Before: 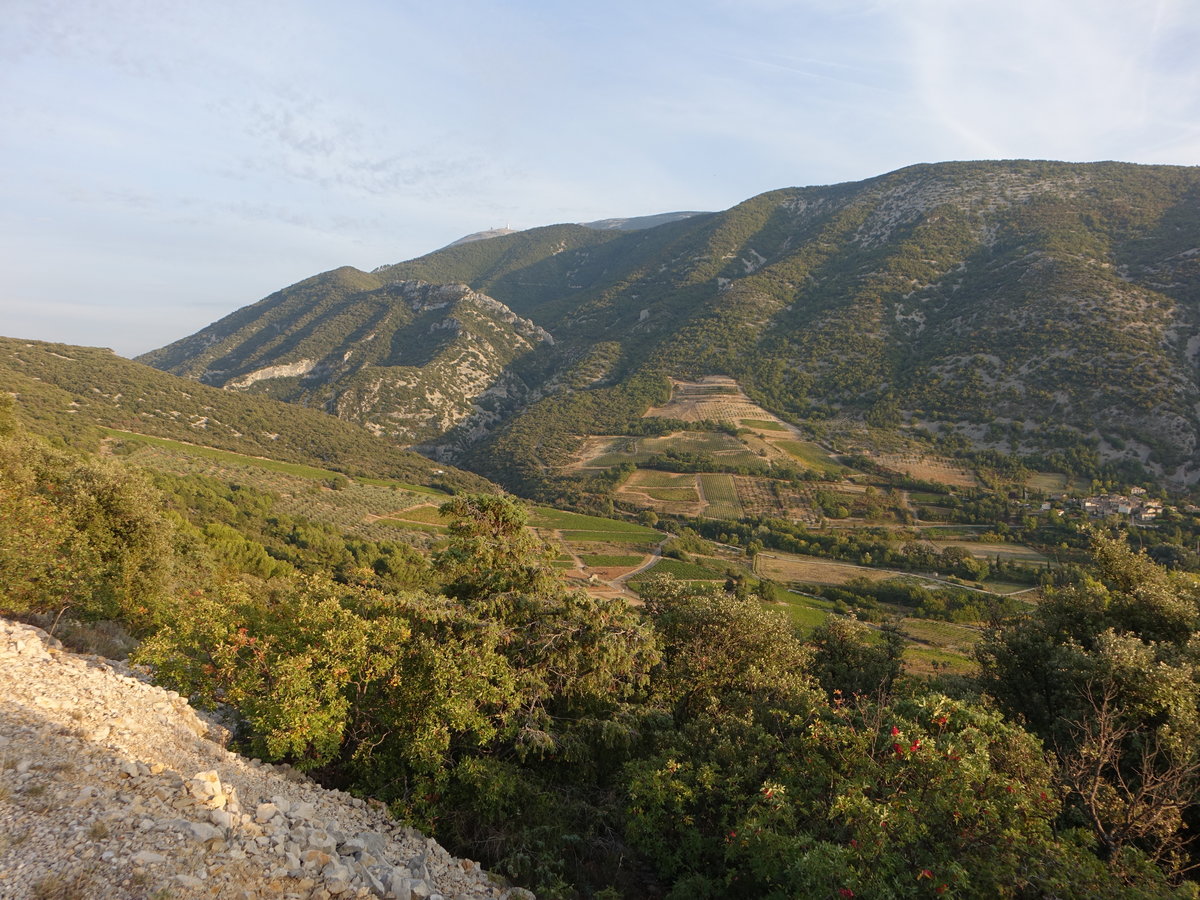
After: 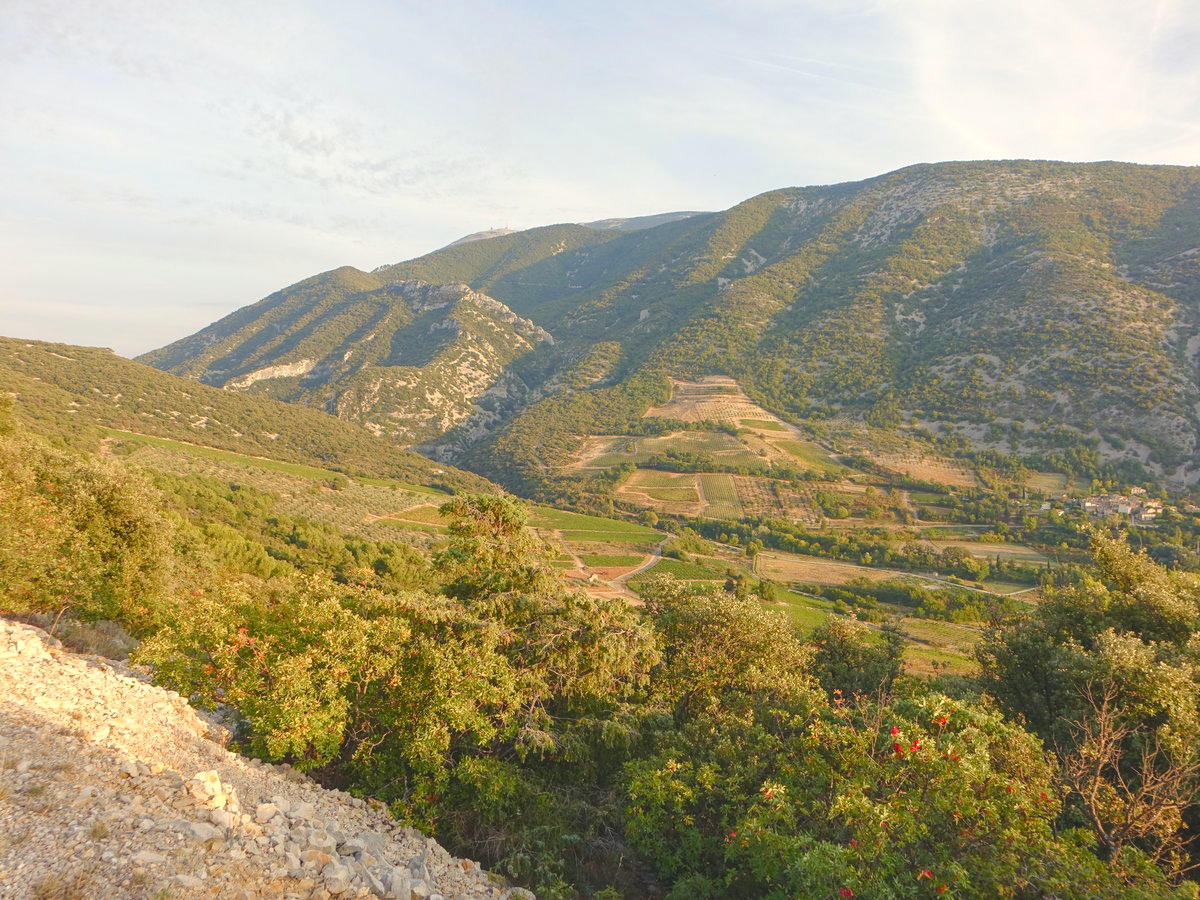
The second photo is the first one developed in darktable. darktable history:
color balance rgb: highlights gain › chroma 3.012%, highlights gain › hue 77.77°, linear chroma grading › shadows -1.871%, linear chroma grading › highlights -14.83%, linear chroma grading › global chroma -9.955%, linear chroma grading › mid-tones -10.178%, perceptual saturation grading › global saturation 25.681%, perceptual saturation grading › highlights -27.708%, perceptual saturation grading › shadows 33.314%, perceptual brilliance grading › mid-tones 9.713%, perceptual brilliance grading › shadows 15.769%, global vibrance 20%
exposure: black level correction 0, exposure 0.894 EV, compensate highlight preservation false
local contrast: on, module defaults
contrast brightness saturation: contrast -0.291
